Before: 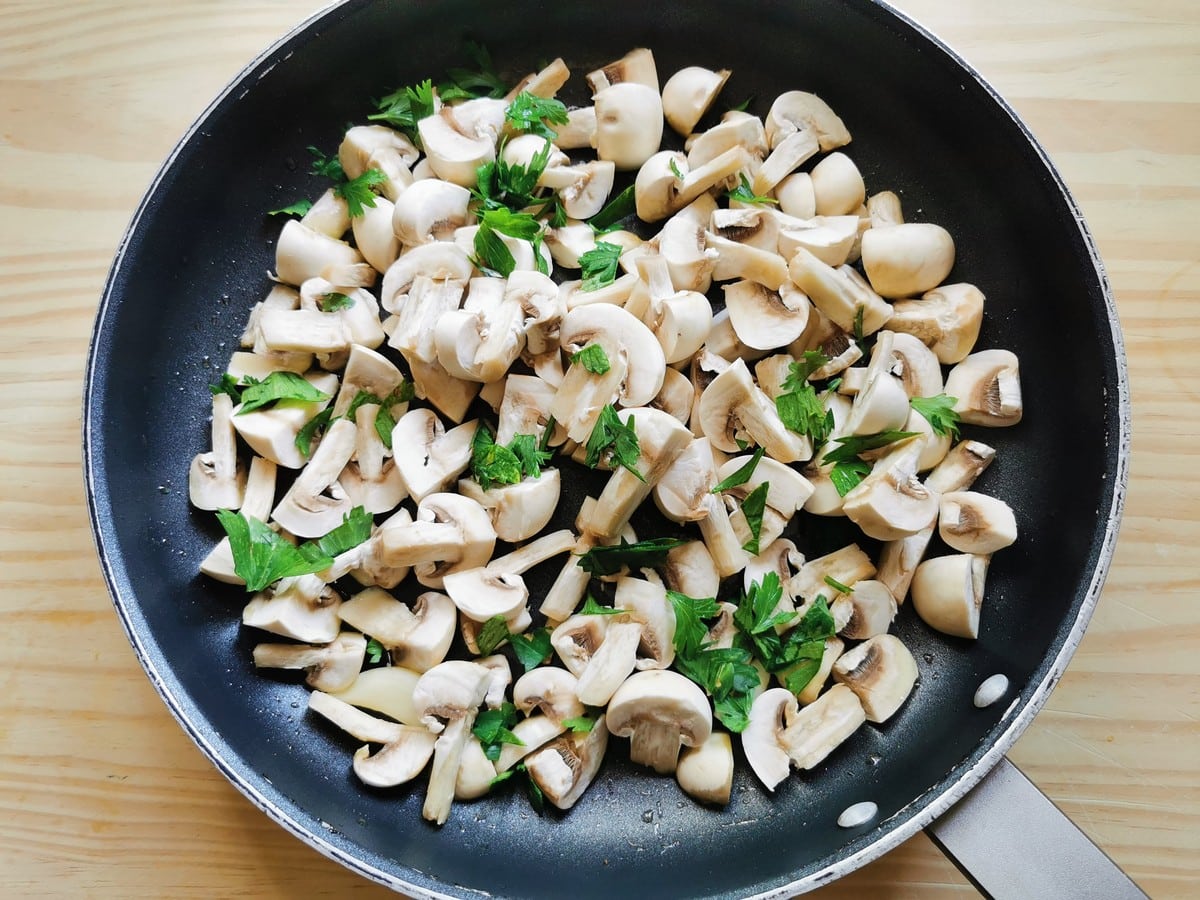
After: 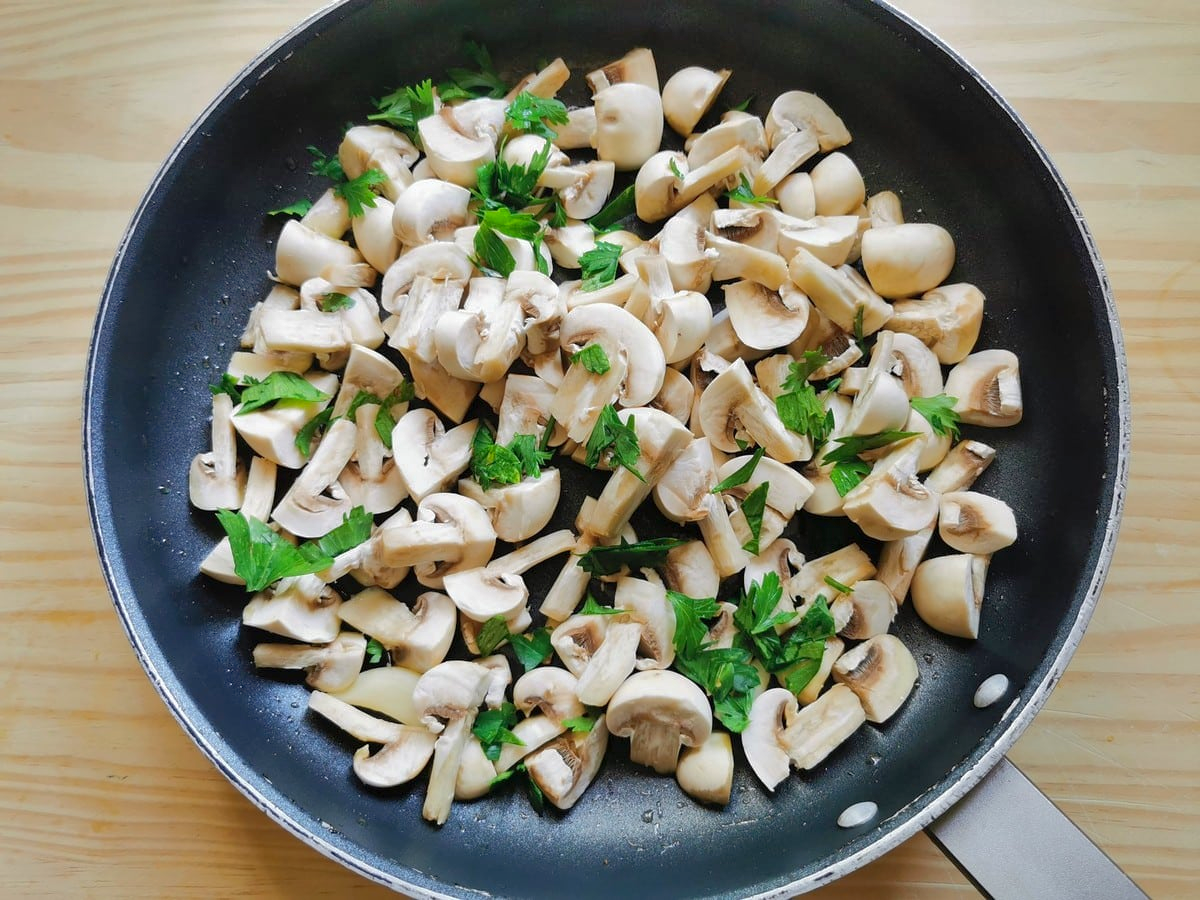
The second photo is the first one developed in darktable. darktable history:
shadows and highlights: on, module defaults
contrast brightness saturation: contrast 0.039, saturation 0.068
